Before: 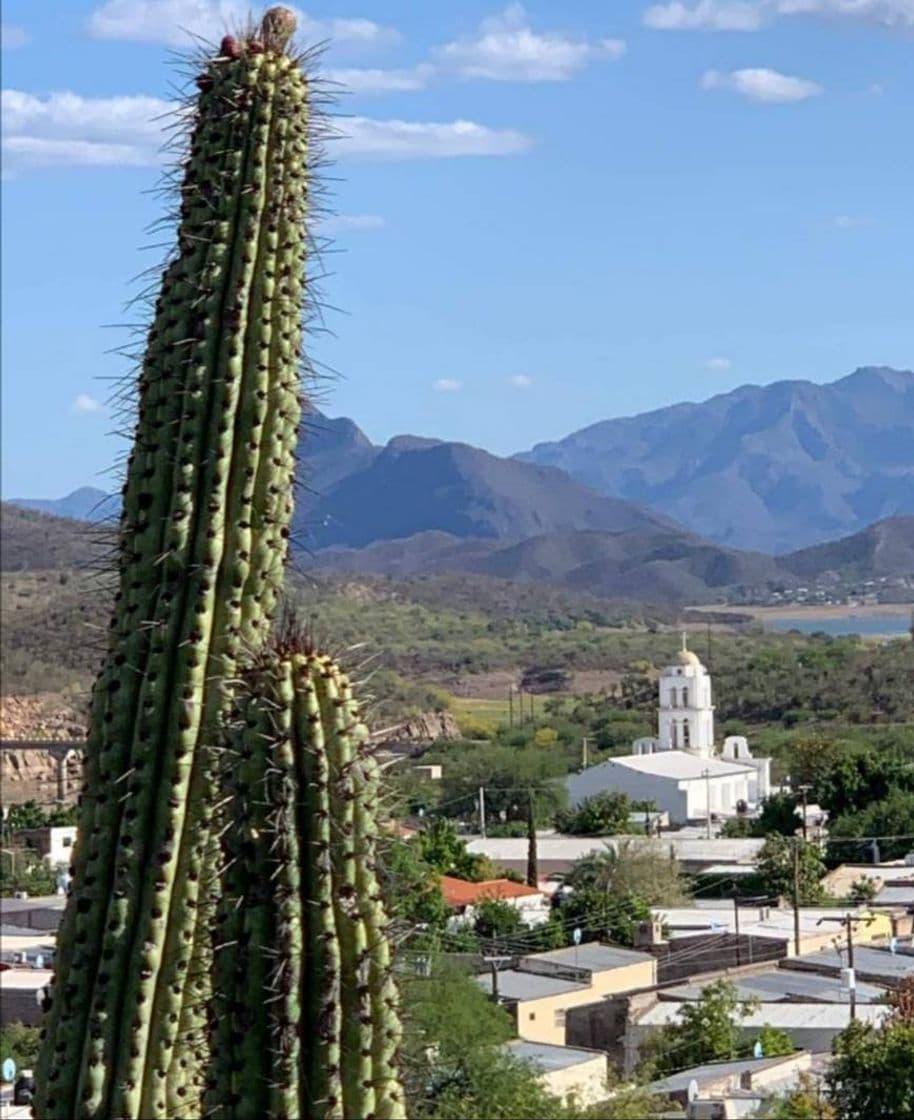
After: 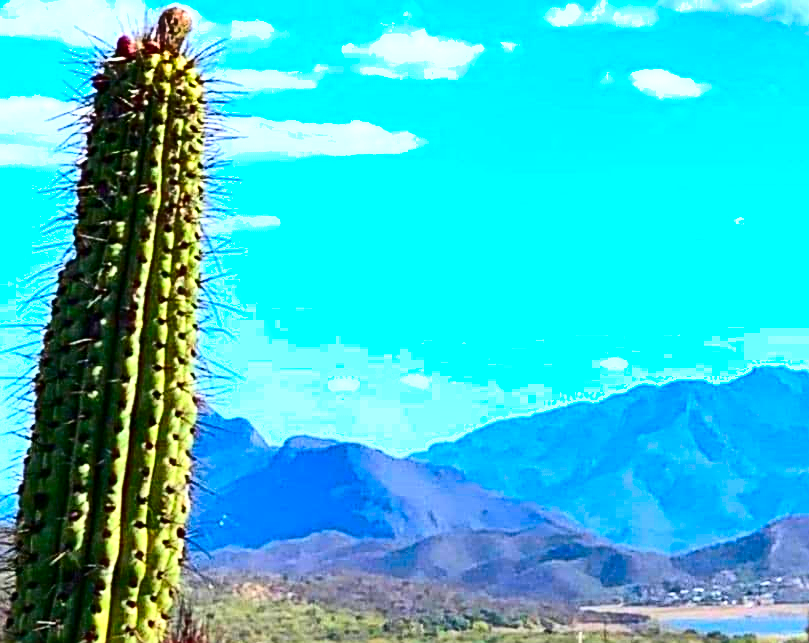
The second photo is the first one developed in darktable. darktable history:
sharpen: amount 0.538
shadows and highlights: low approximation 0.01, soften with gaussian
contrast brightness saturation: contrast 0.252, saturation -0.32
crop and rotate: left 11.45%, bottom 42.537%
exposure: black level correction 0, exposure 0.88 EV, compensate highlight preservation false
color correction: highlights b* -0.051, saturation 2.99
